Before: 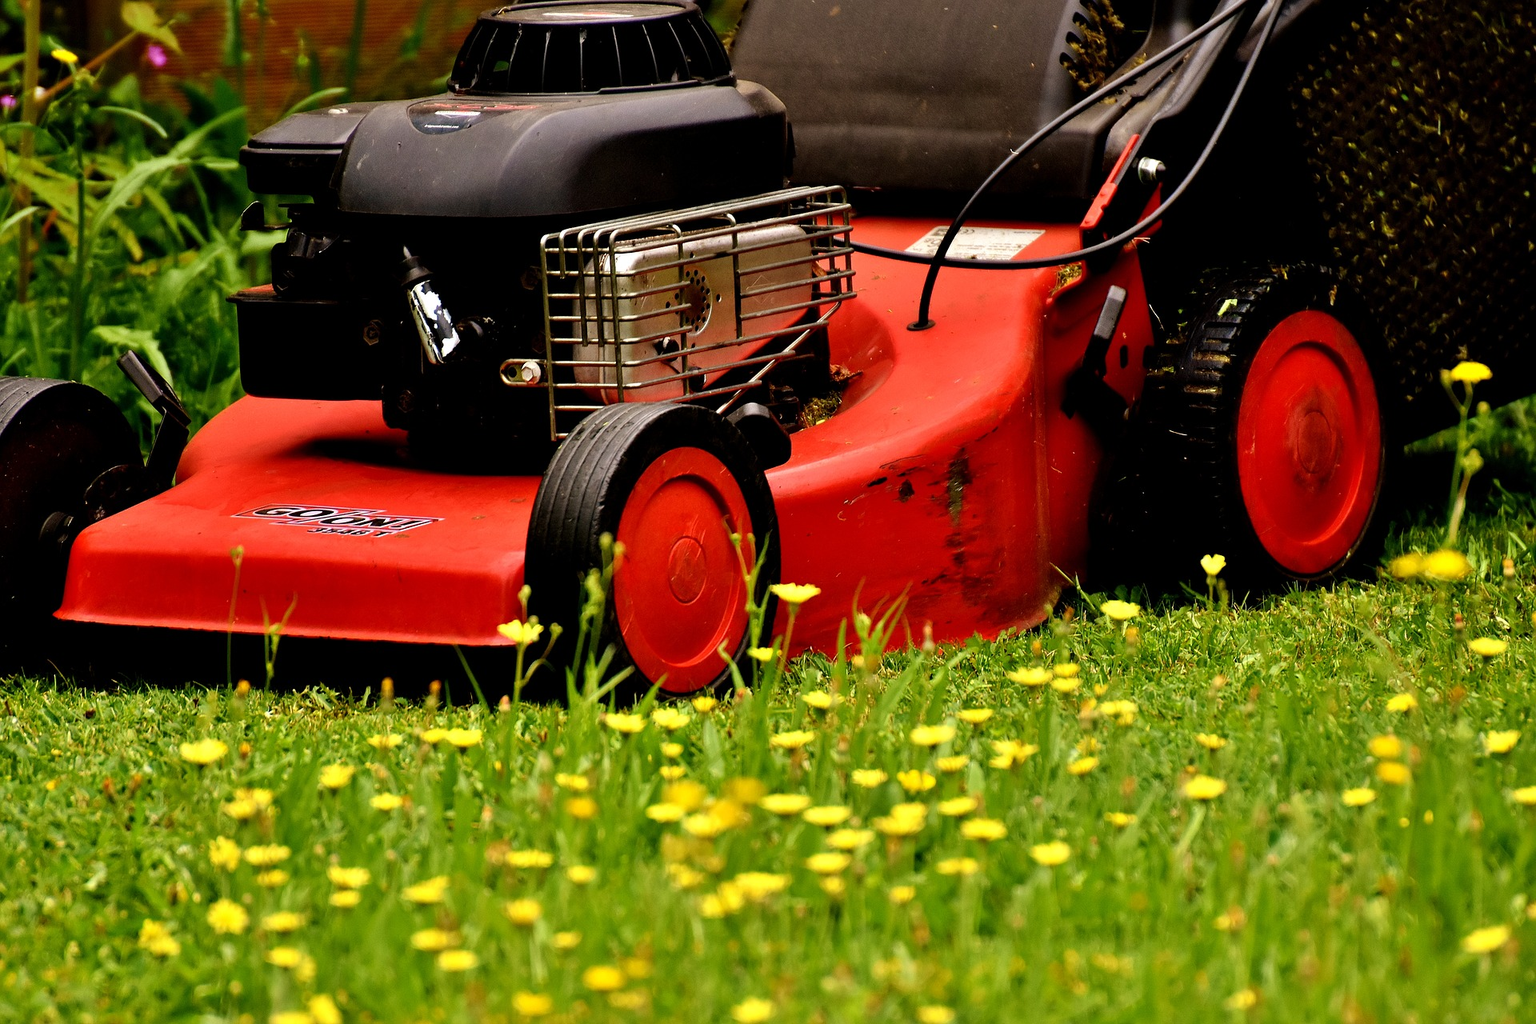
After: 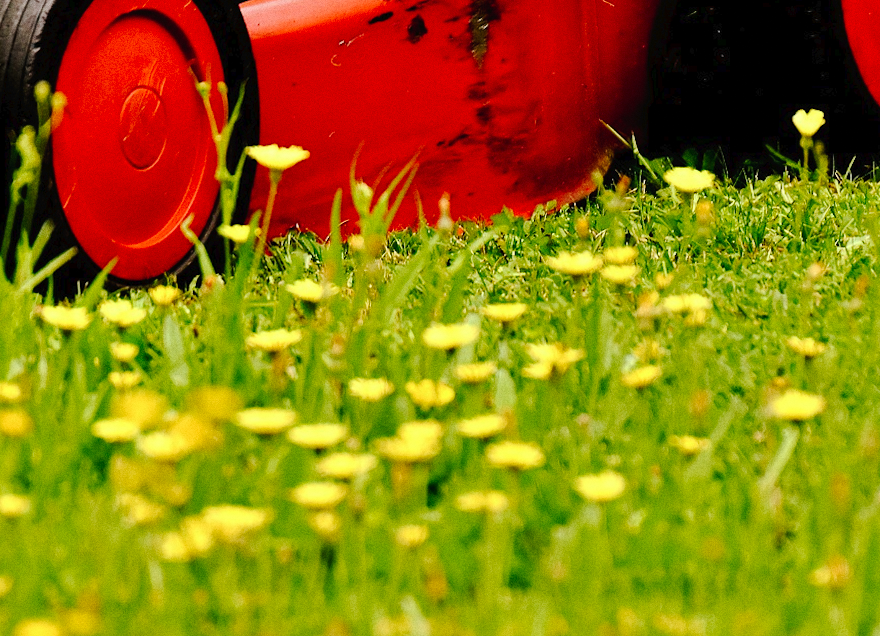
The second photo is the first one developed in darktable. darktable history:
rotate and perspective: lens shift (horizontal) -0.055, automatic cropping off
crop: left 35.976%, top 45.819%, right 18.162%, bottom 5.807%
tone curve: curves: ch0 [(0, 0) (0.003, 0.019) (0.011, 0.02) (0.025, 0.019) (0.044, 0.027) (0.069, 0.038) (0.1, 0.056) (0.136, 0.089) (0.177, 0.137) (0.224, 0.187) (0.277, 0.259) (0.335, 0.343) (0.399, 0.437) (0.468, 0.532) (0.543, 0.613) (0.623, 0.685) (0.709, 0.752) (0.801, 0.822) (0.898, 0.9) (1, 1)], preserve colors none
grain: coarseness 7.08 ISO, strength 21.67%, mid-tones bias 59.58%
